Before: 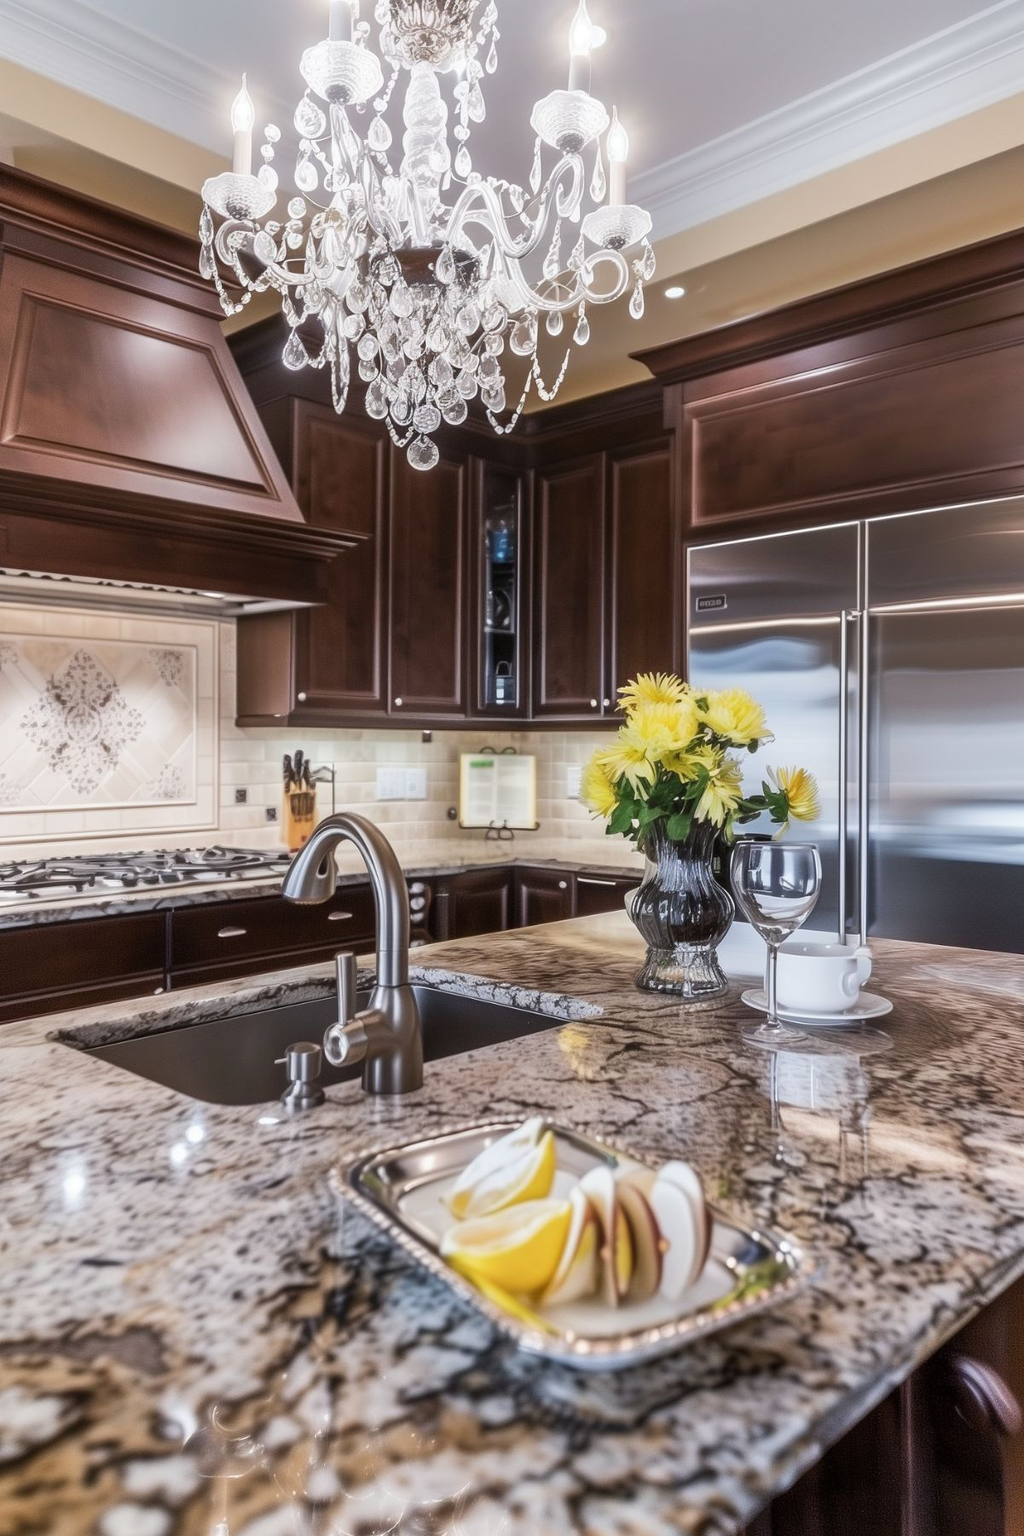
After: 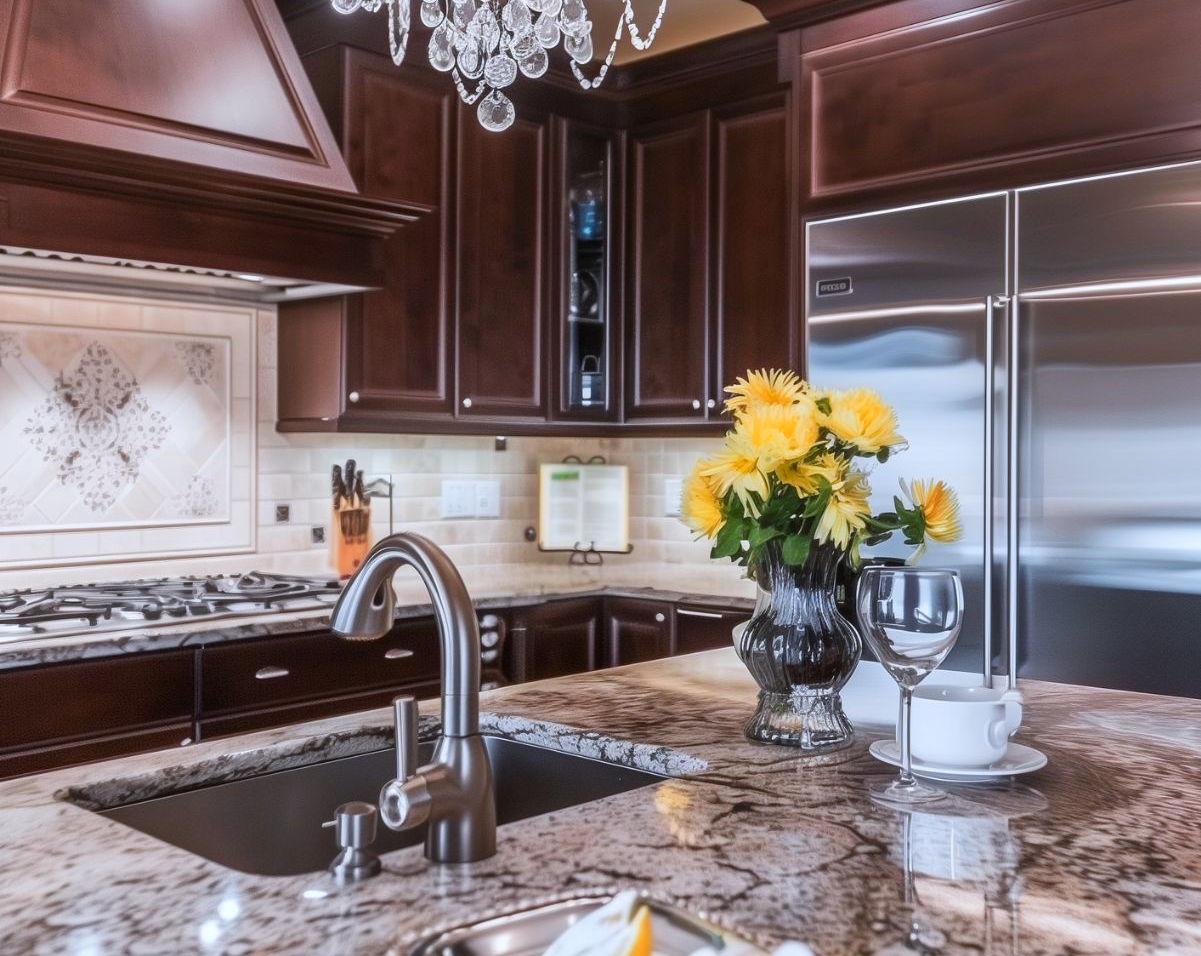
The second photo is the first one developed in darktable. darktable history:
crop and rotate: top 23.359%, bottom 23.52%
color zones: curves: ch1 [(0.24, 0.634) (0.75, 0.5)]; ch2 [(0.253, 0.437) (0.745, 0.491)]
color correction: highlights a* -0.82, highlights b* -8.56
